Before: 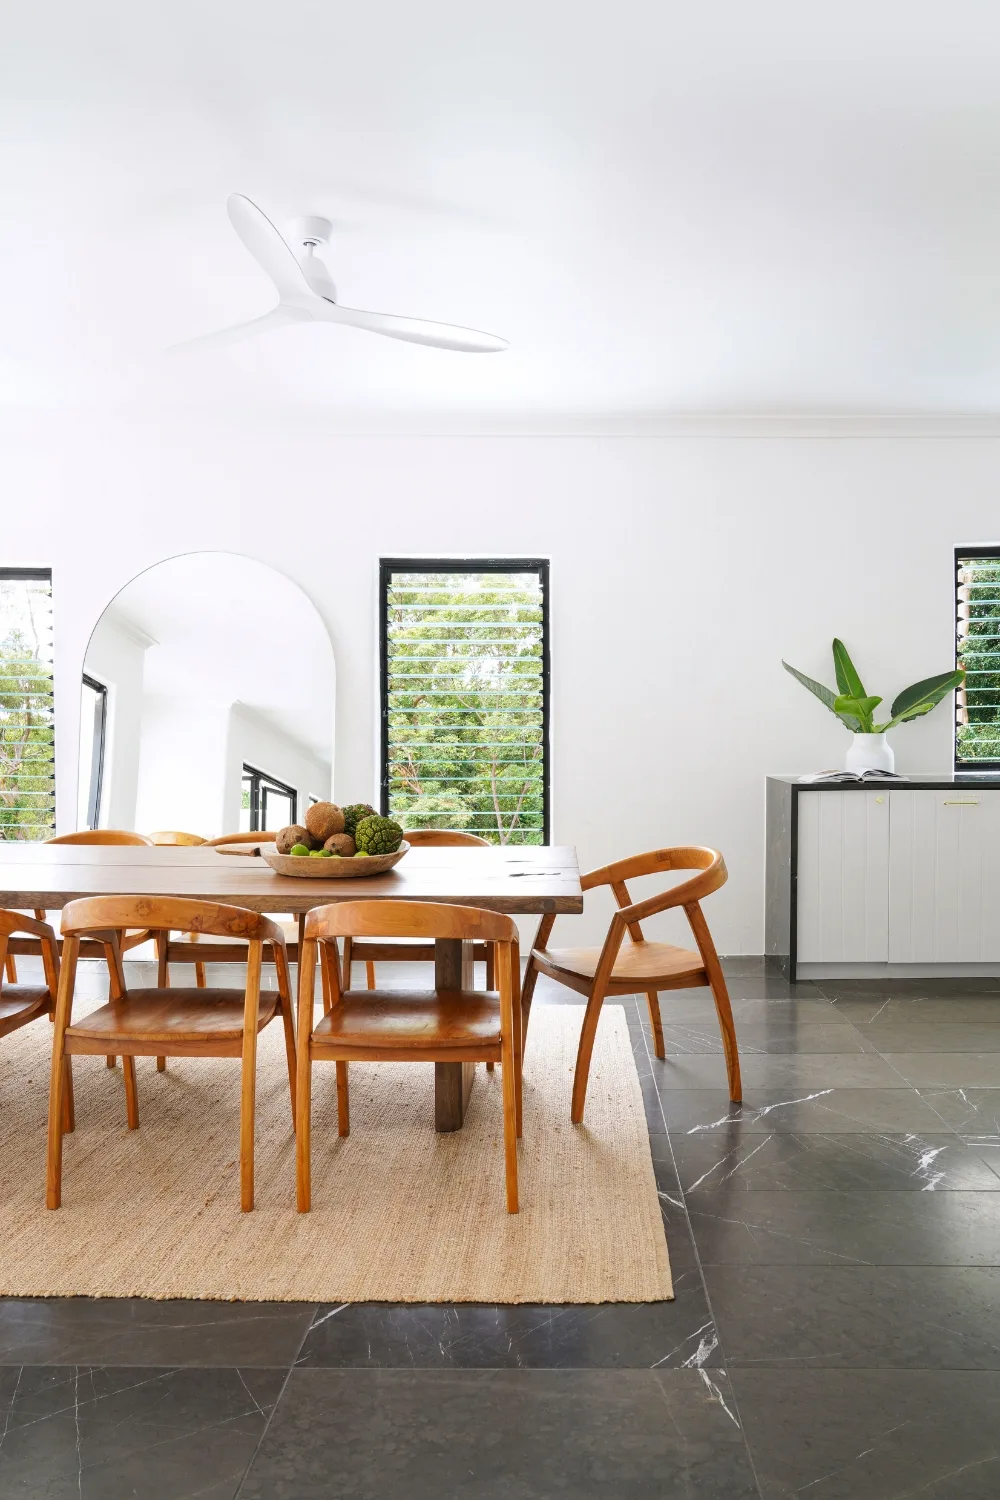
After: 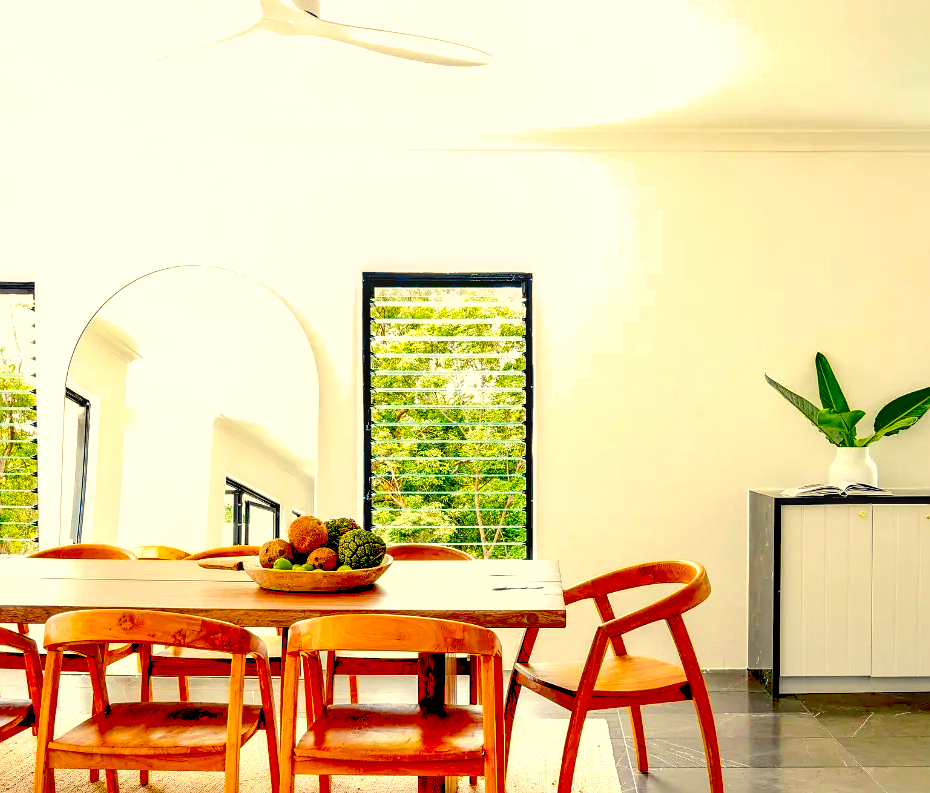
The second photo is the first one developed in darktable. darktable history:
local contrast: detail 150%
color balance rgb: highlights gain › chroma 8.063%, highlights gain › hue 81.8°, perceptual saturation grading › global saturation 19.724%, perceptual brilliance grading › highlights 11.177%, perceptual brilliance grading › shadows -11.02%, global vibrance 23.725%, contrast -24.967%
exposure: black level correction 0.045, exposure -0.233 EV, compensate highlight preservation false
levels: levels [0.008, 0.318, 0.836]
shadows and highlights: low approximation 0.01, soften with gaussian
crop: left 1.779%, top 19.112%, right 5.21%, bottom 27.971%
sharpen: radius 1.051, threshold 0.999
